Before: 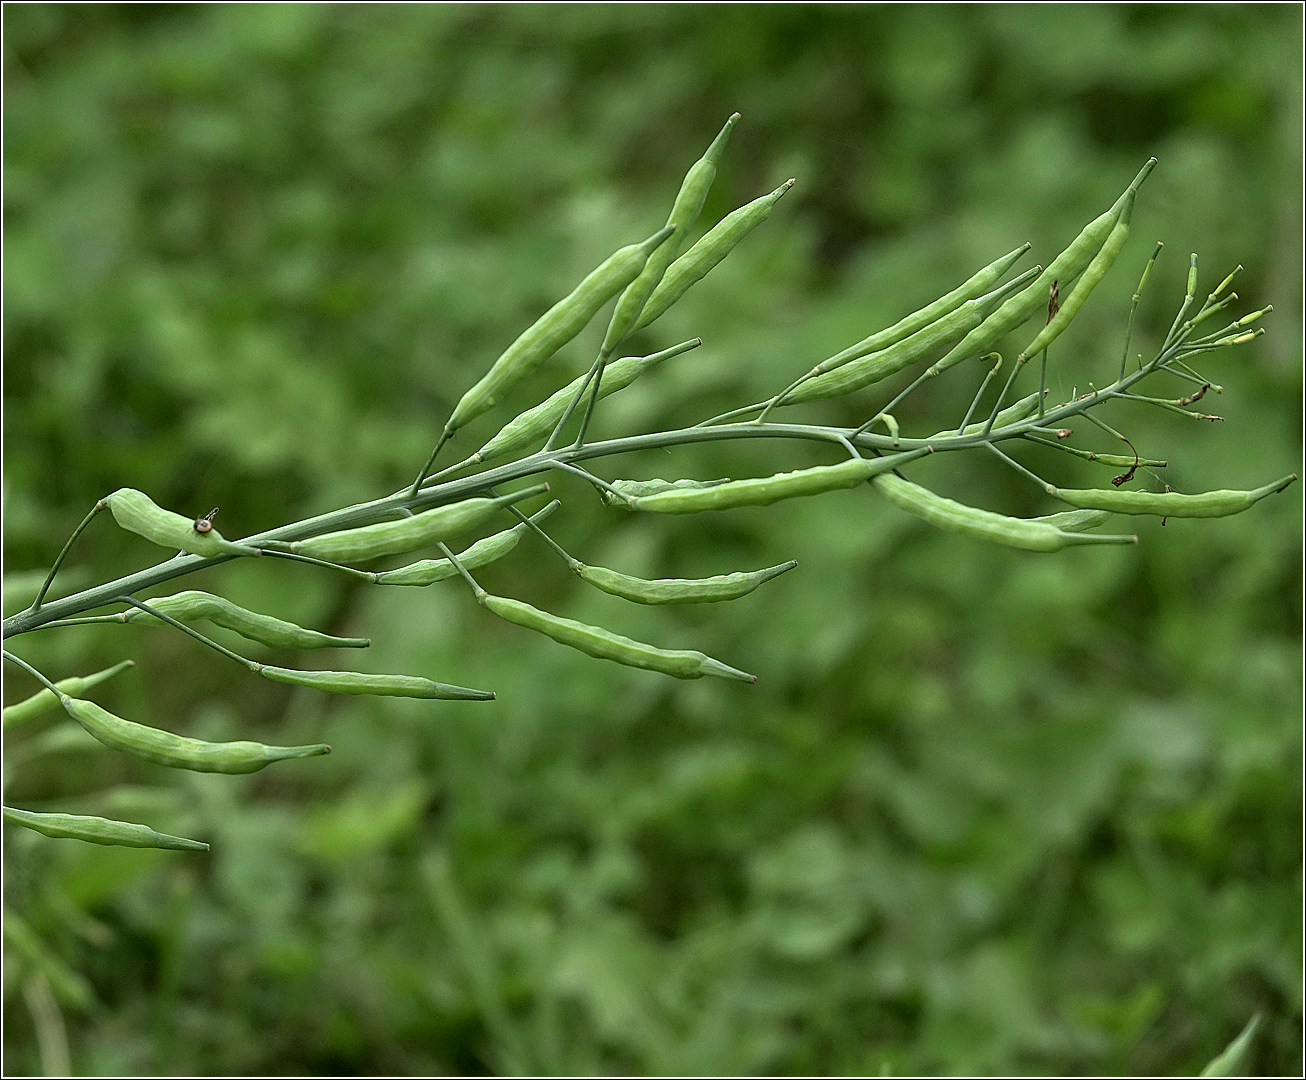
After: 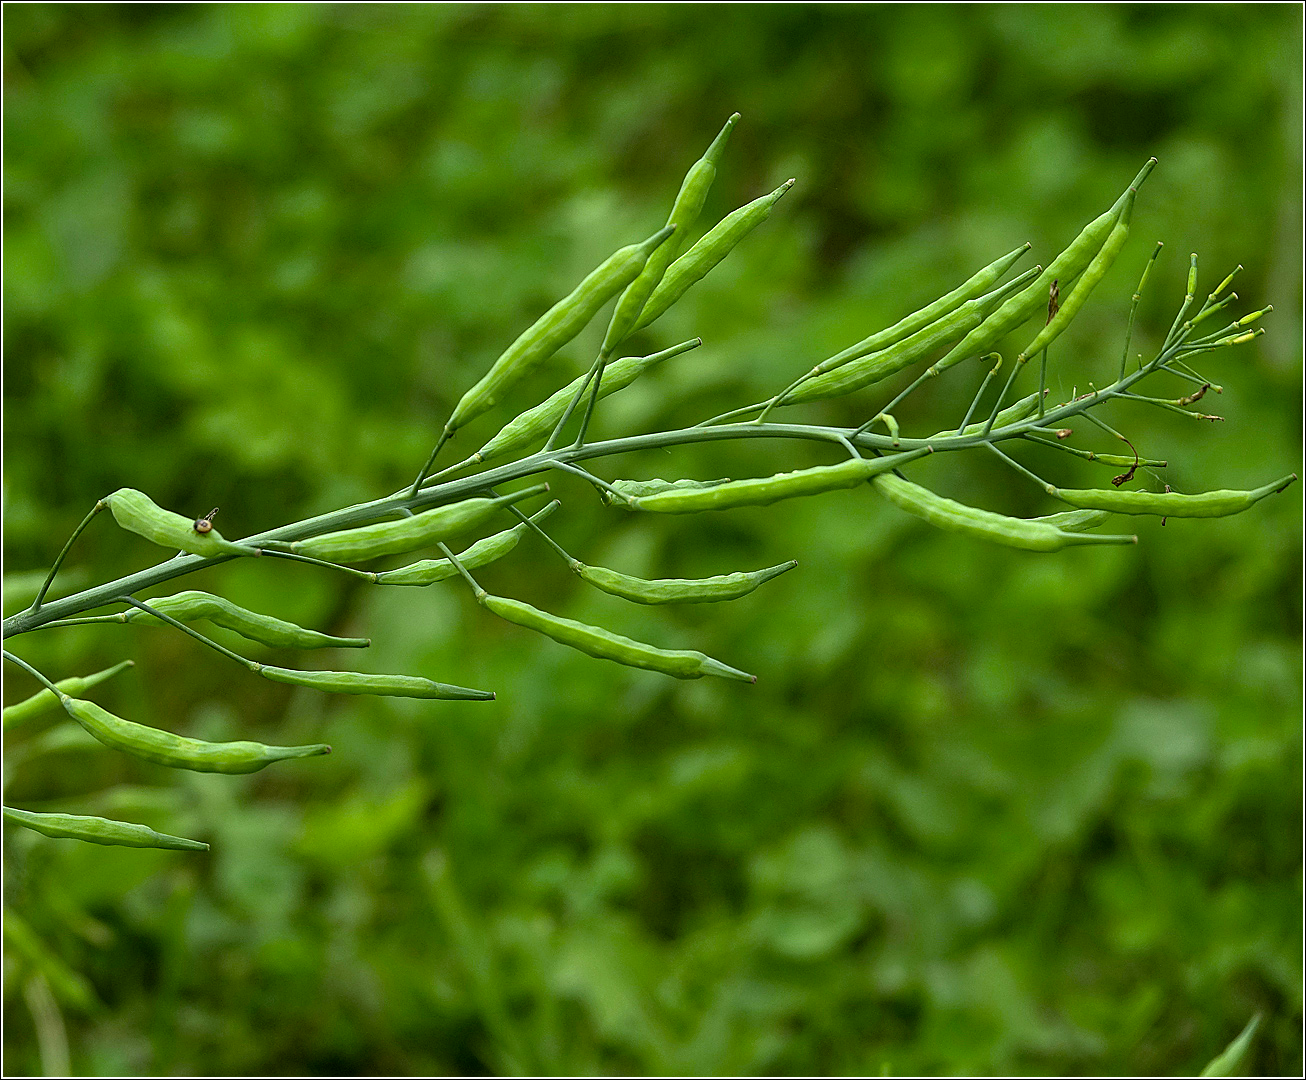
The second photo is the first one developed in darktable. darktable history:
color balance rgb: perceptual saturation grading › global saturation 38.861%, global vibrance 11.068%
